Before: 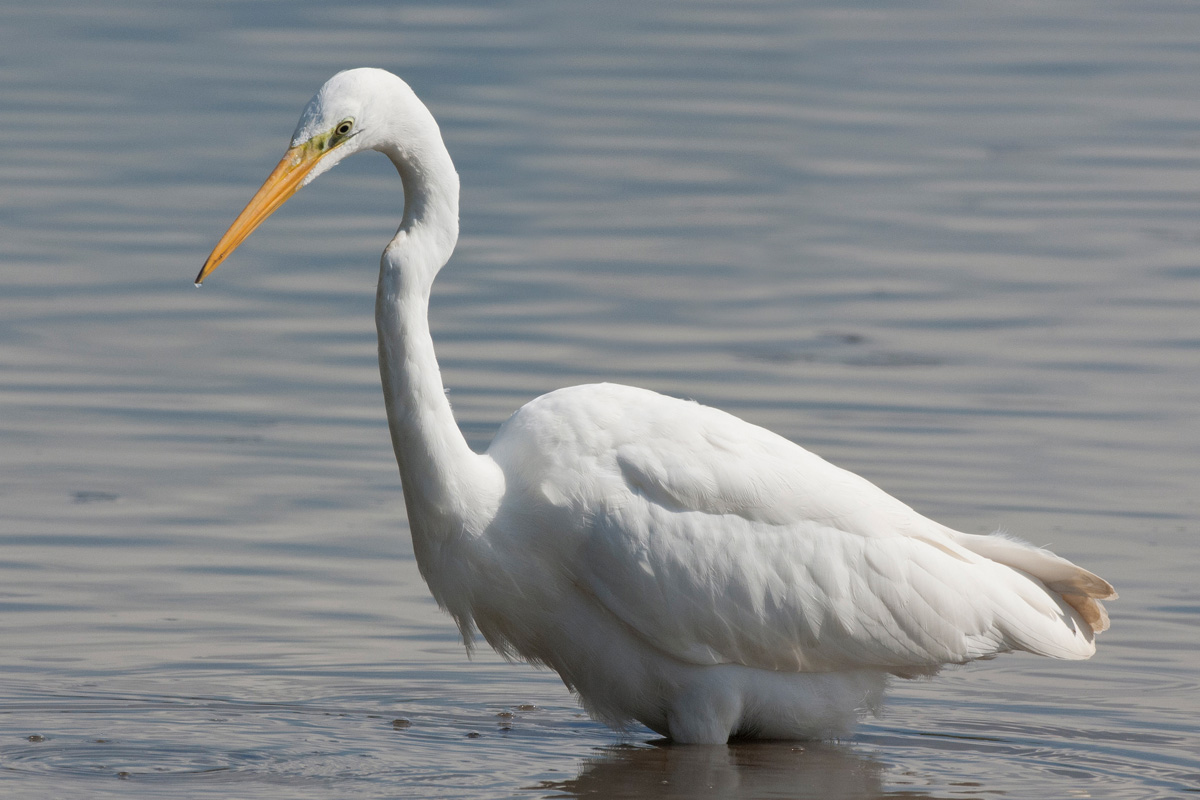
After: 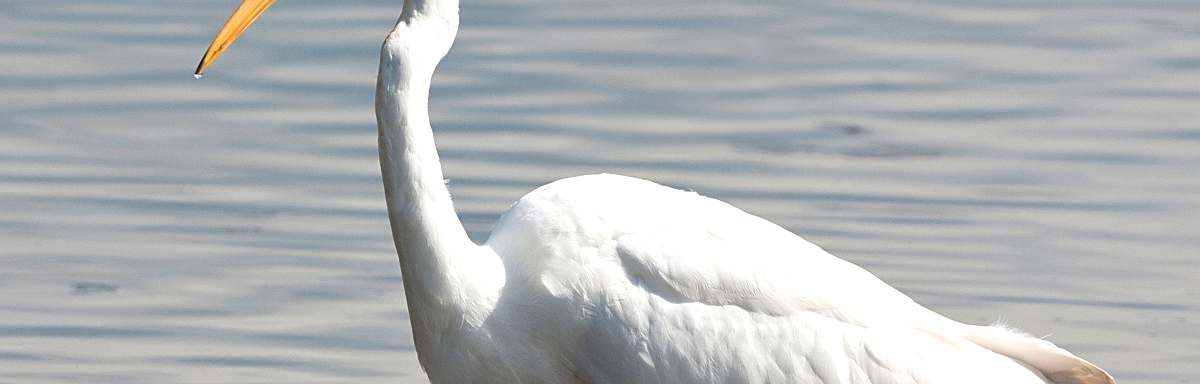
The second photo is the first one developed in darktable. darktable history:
crop and rotate: top 26.322%, bottom 25.664%
sharpen: on, module defaults
exposure: black level correction 0.002, compensate exposure bias true, compensate highlight preservation false
